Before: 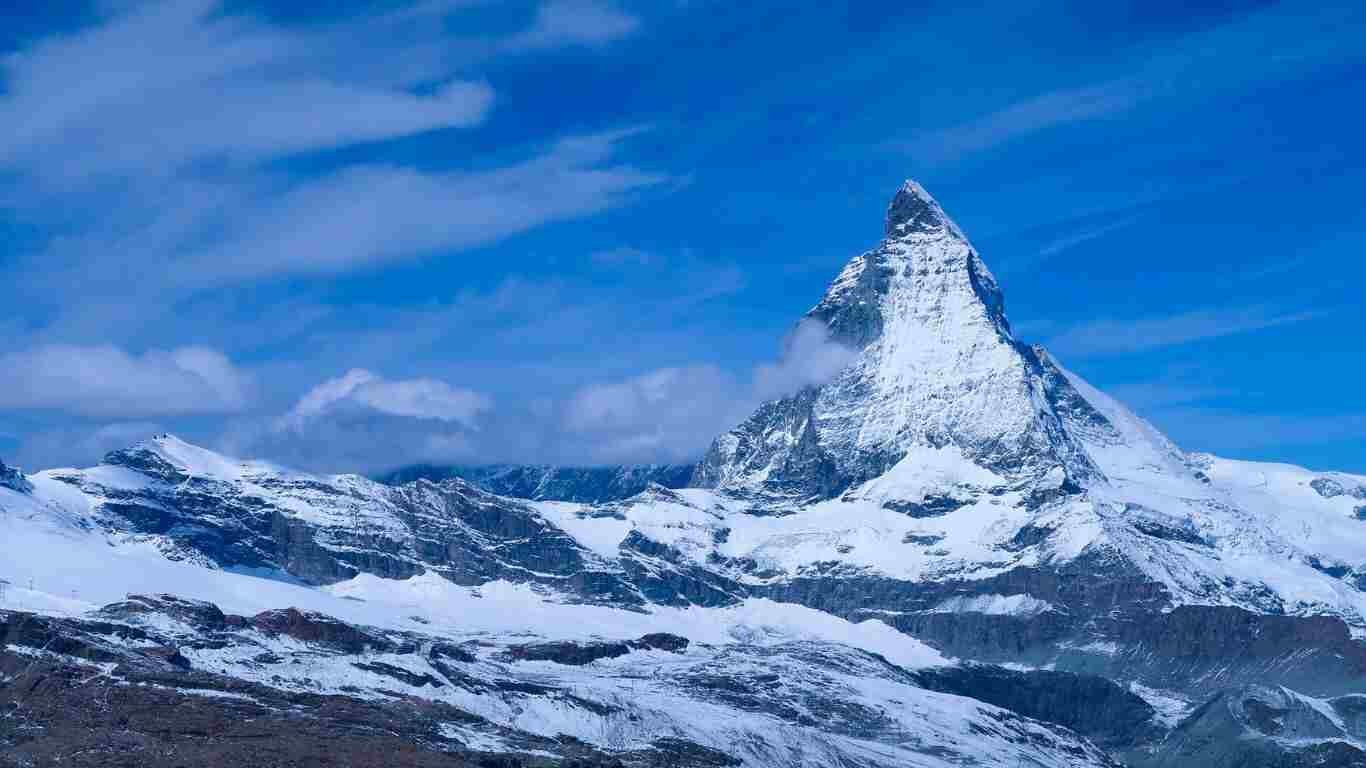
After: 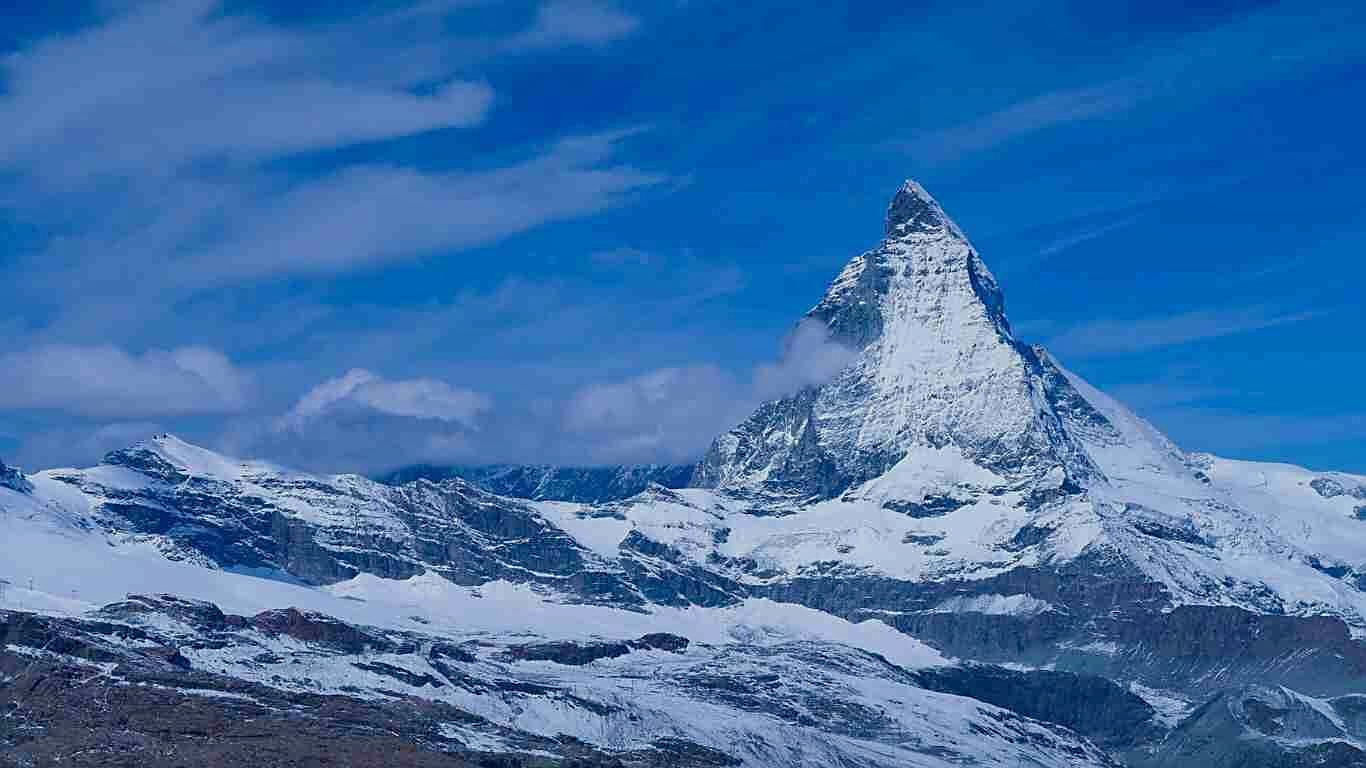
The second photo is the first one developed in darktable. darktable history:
sharpen: on, module defaults
tone equalizer: -8 EV 0.25 EV, -7 EV 0.417 EV, -6 EV 0.417 EV, -5 EV 0.25 EV, -3 EV -0.25 EV, -2 EV -0.417 EV, -1 EV -0.417 EV, +0 EV -0.25 EV, edges refinement/feathering 500, mask exposure compensation -1.57 EV, preserve details guided filter
